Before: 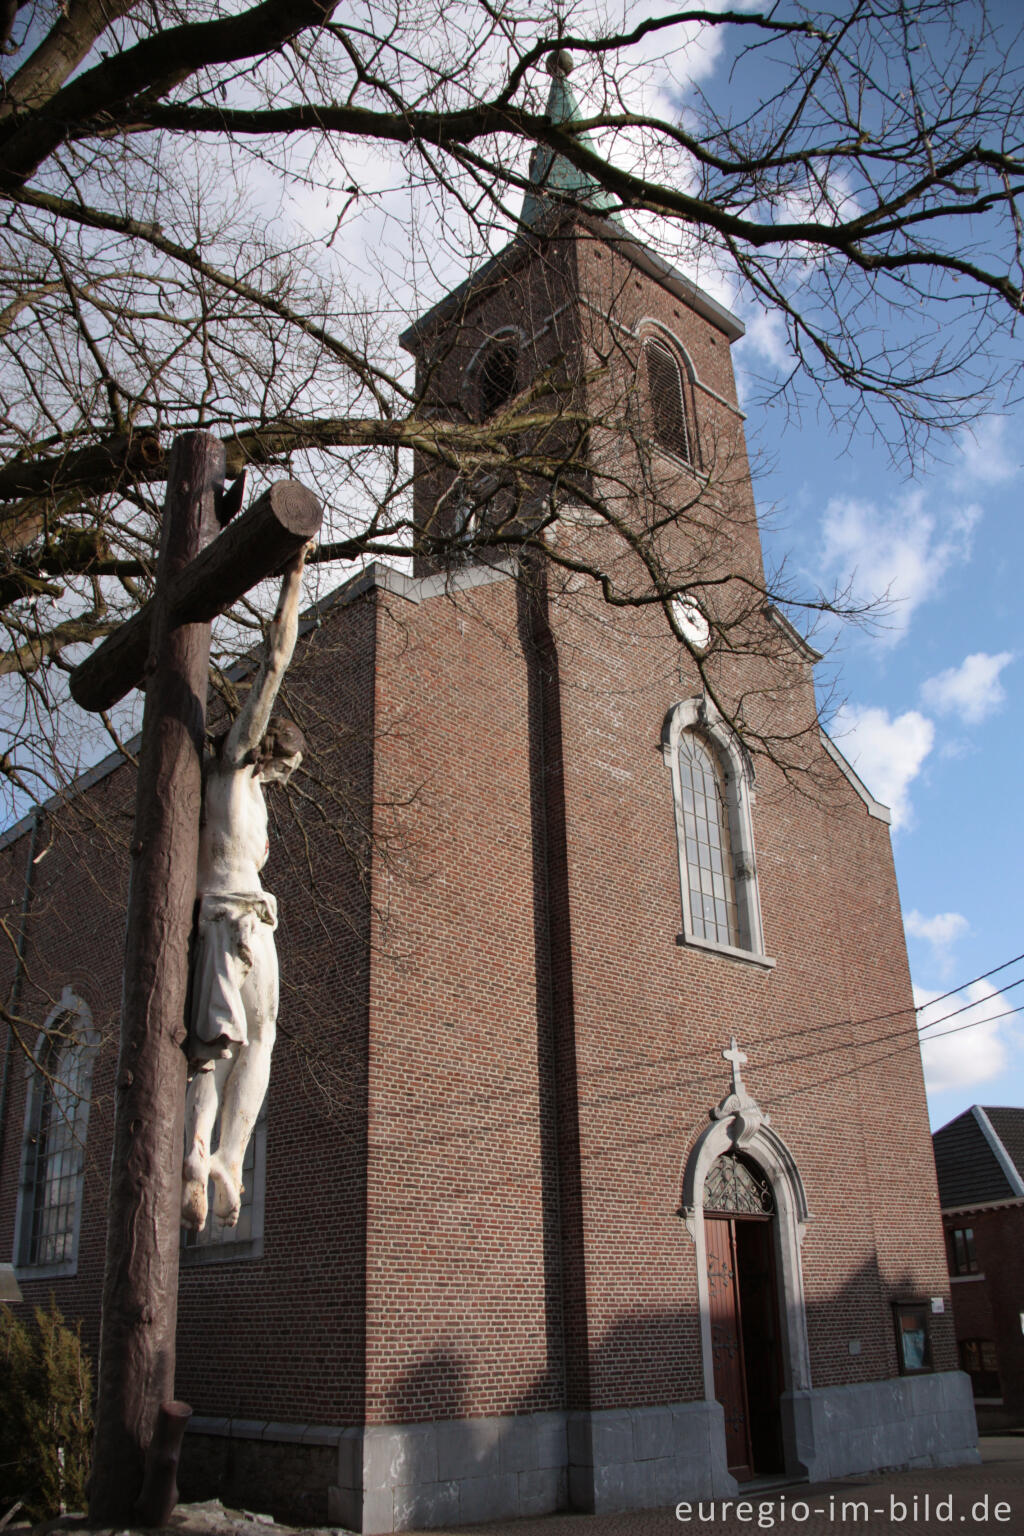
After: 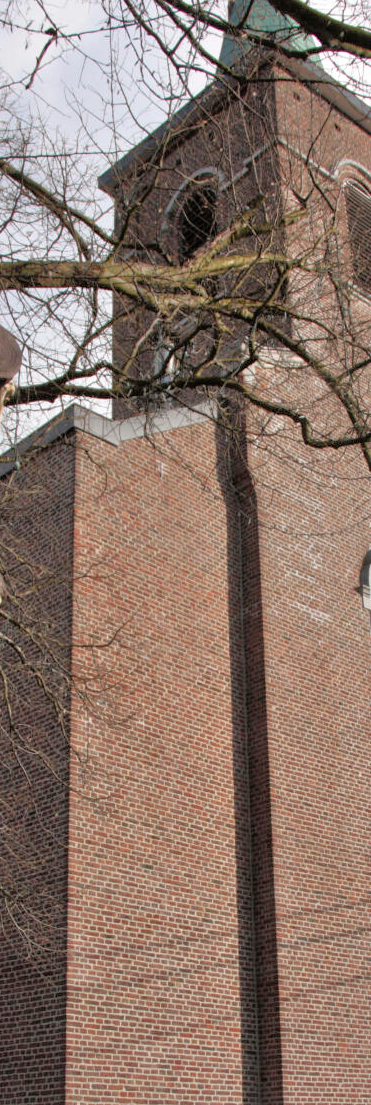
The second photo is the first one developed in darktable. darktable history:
tone equalizer: -7 EV 0.15 EV, -6 EV 0.596 EV, -5 EV 1.17 EV, -4 EV 1.36 EV, -3 EV 1.18 EV, -2 EV 0.6 EV, -1 EV 0.165 EV
crop and rotate: left 29.42%, top 10.339%, right 34.294%, bottom 17.713%
